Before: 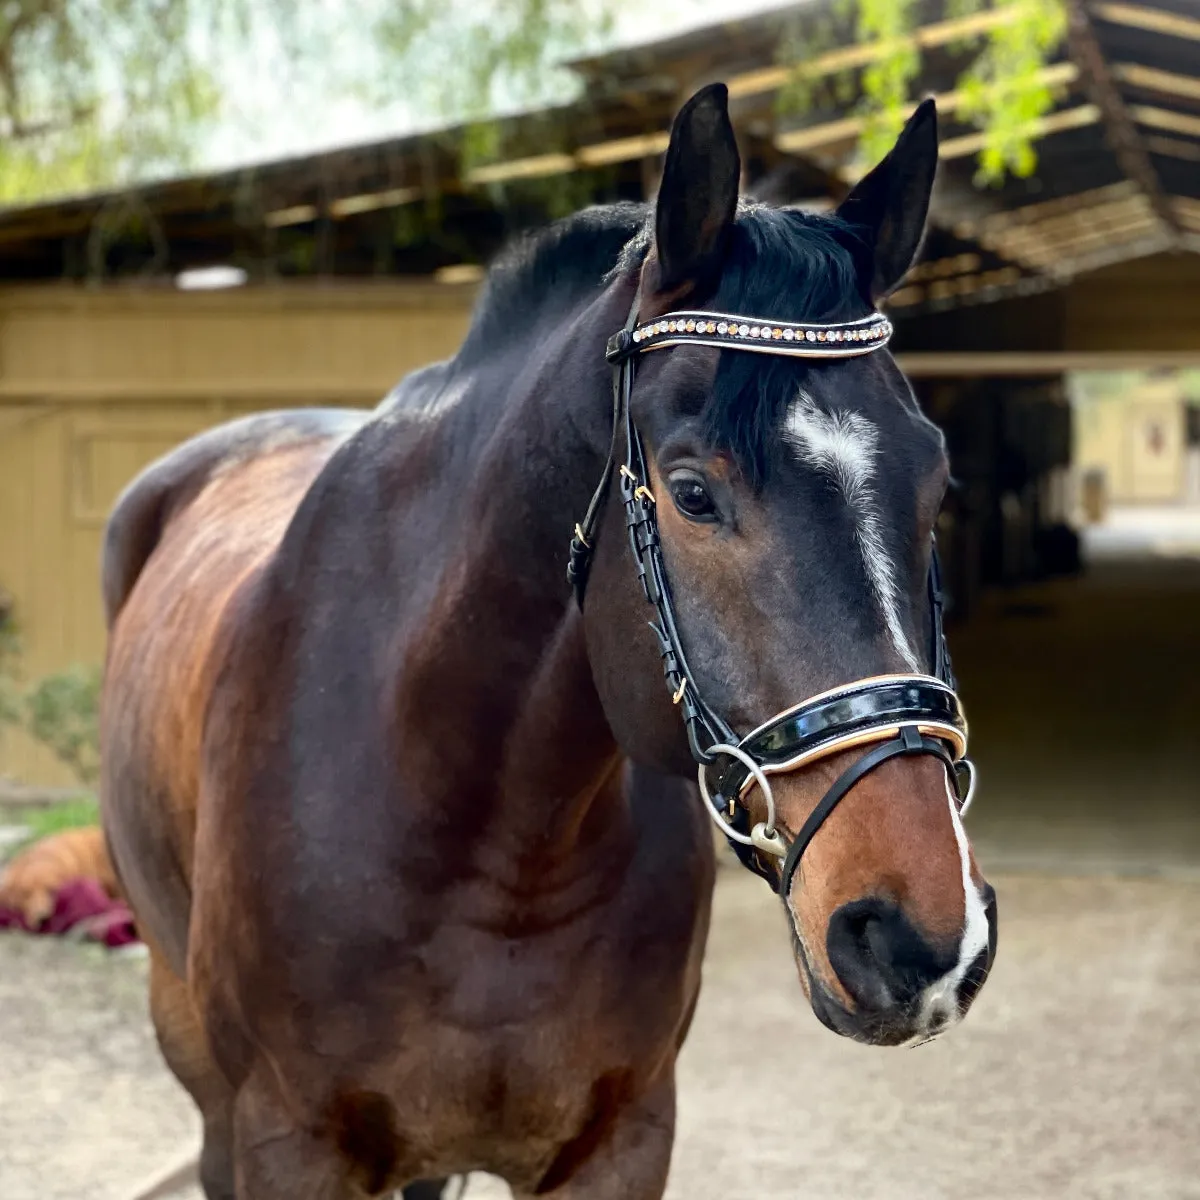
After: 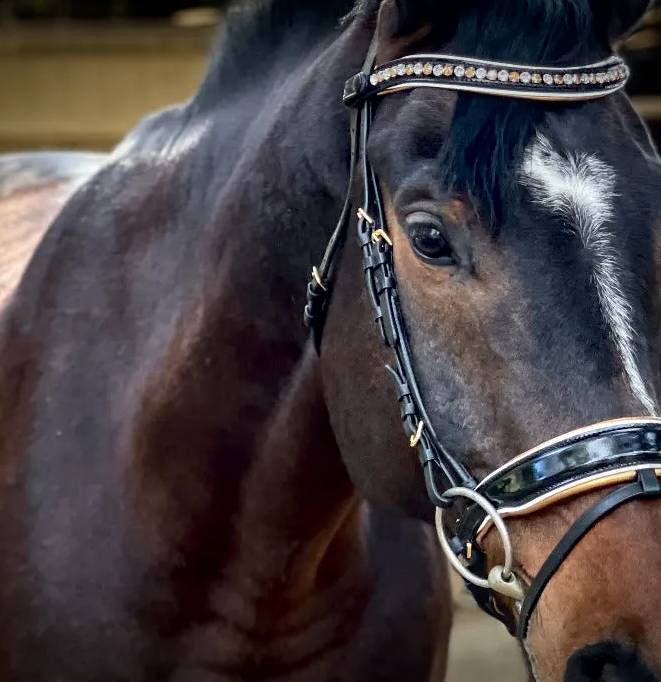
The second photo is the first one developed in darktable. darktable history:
crop and rotate: left 21.968%, top 21.487%, right 22.927%, bottom 21.599%
vignetting: fall-off start 99.65%, brightness -0.631, saturation -0.005, width/height ratio 1.321, unbound false
local contrast: on, module defaults
sharpen: radius 5.298, amount 0.315, threshold 26.383
